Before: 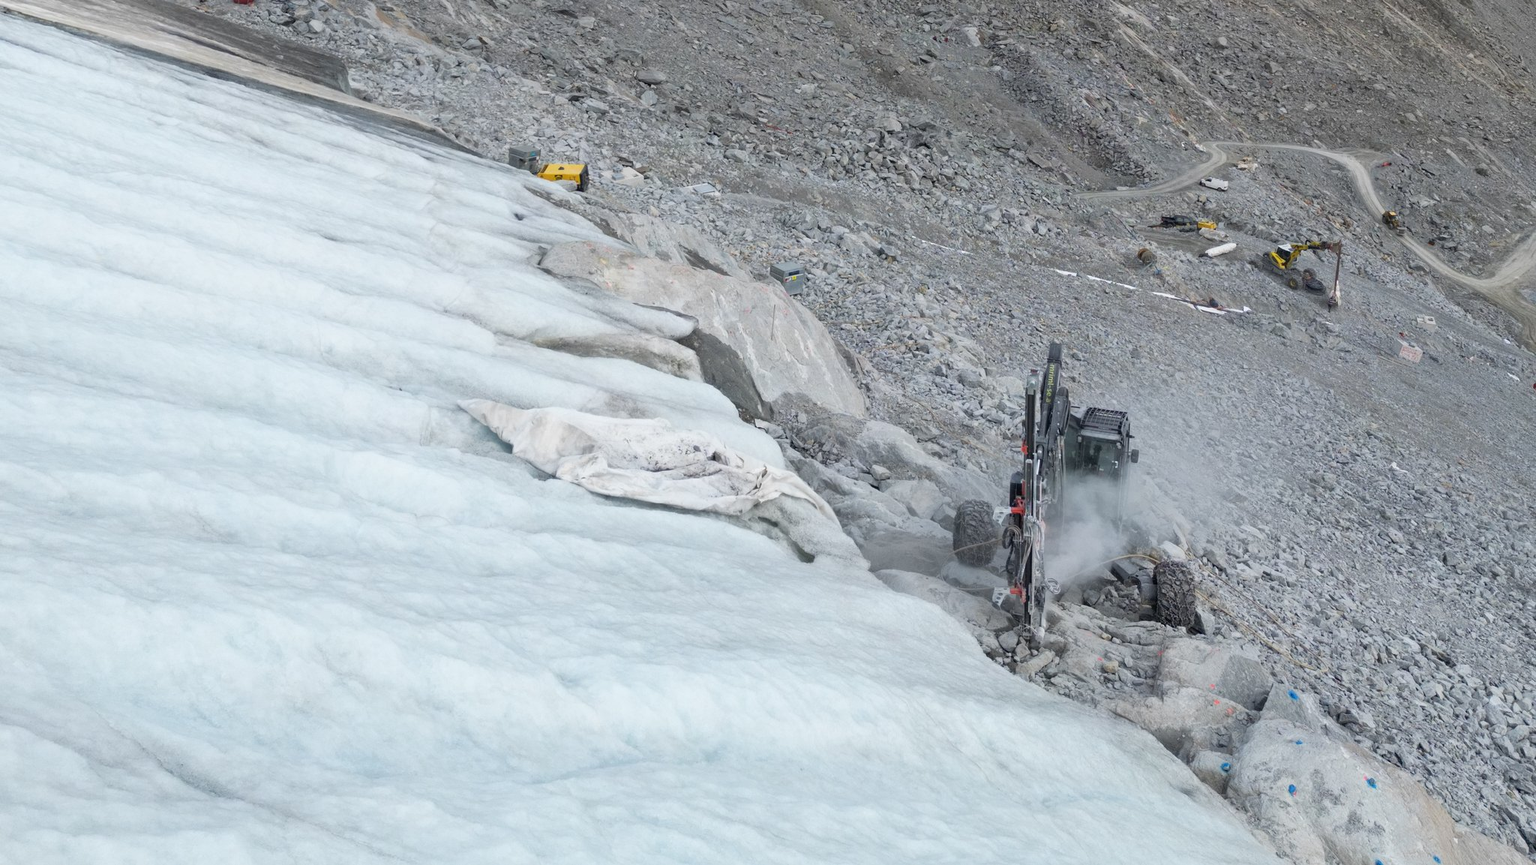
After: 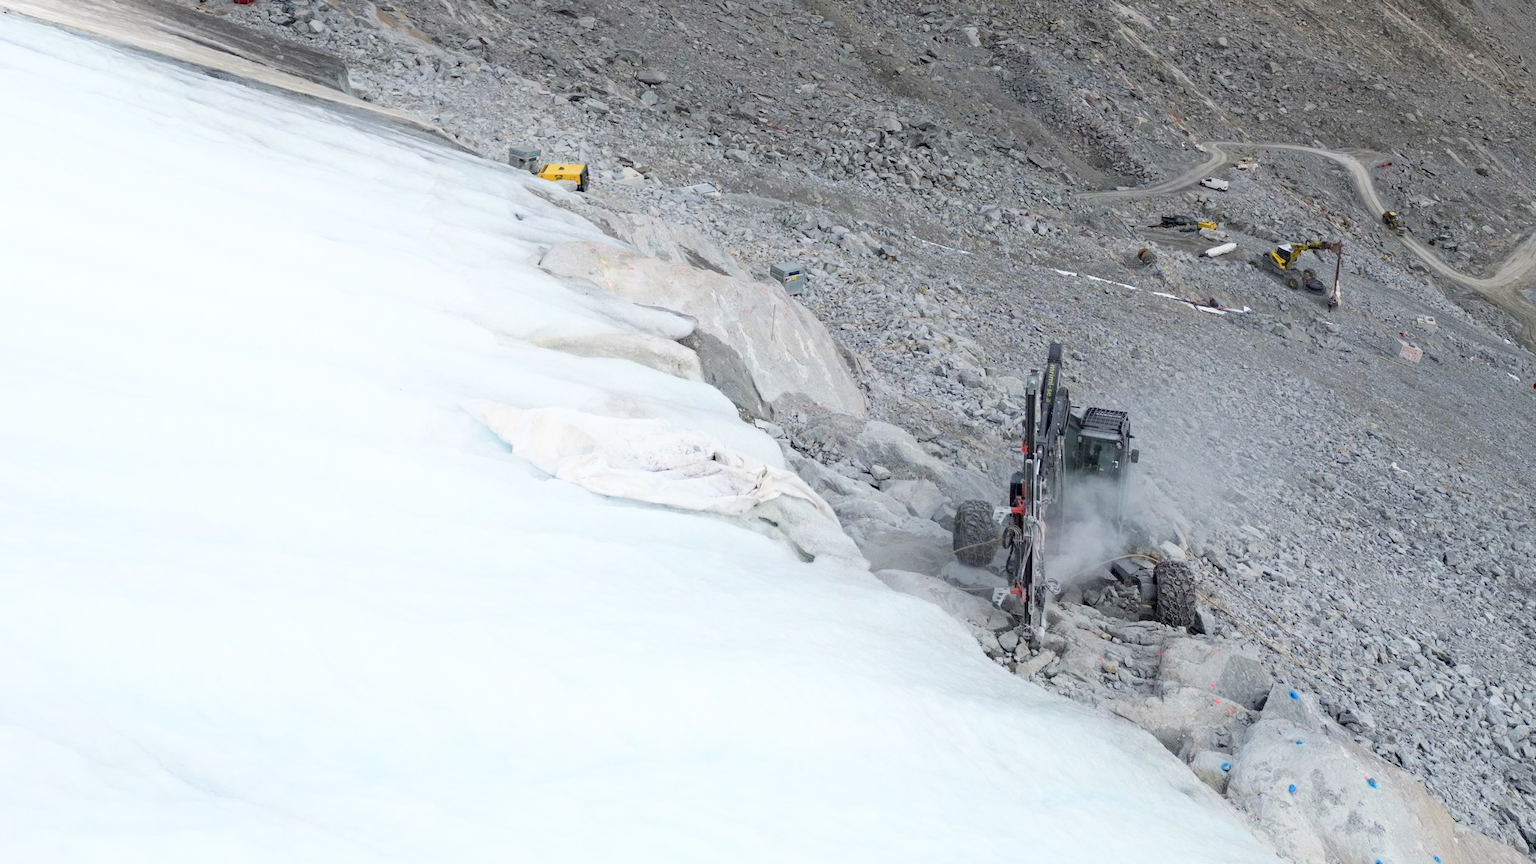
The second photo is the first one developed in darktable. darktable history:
haze removal: on, module defaults
shadows and highlights: shadows -54.3, highlights 86.09, soften with gaussian
